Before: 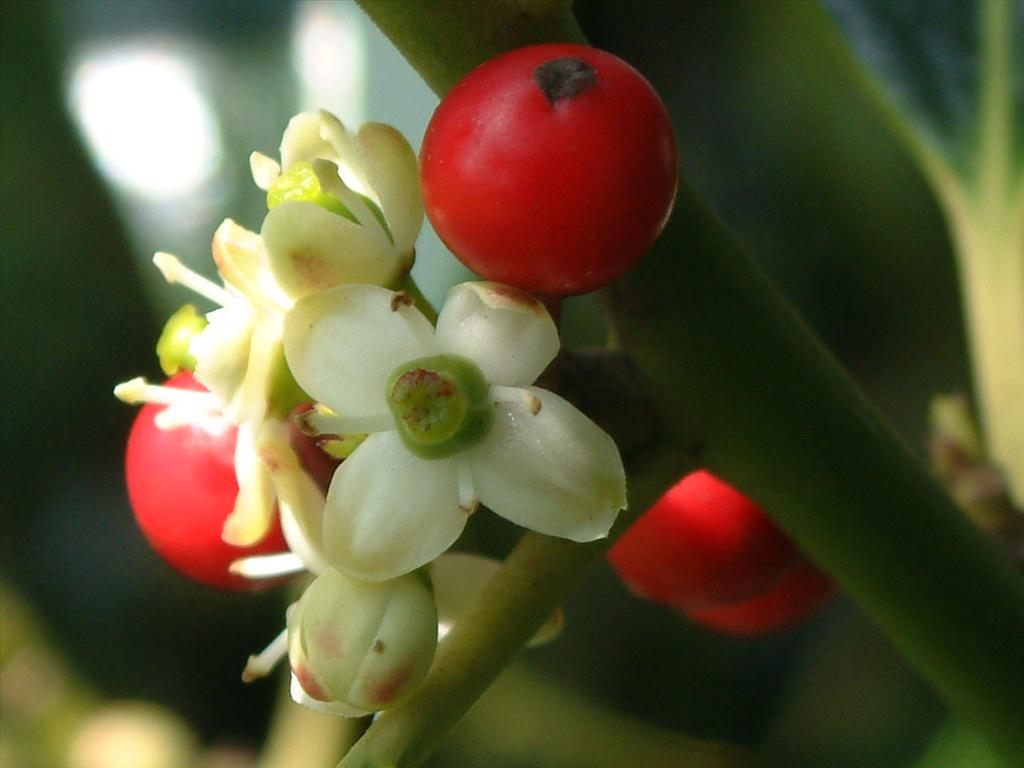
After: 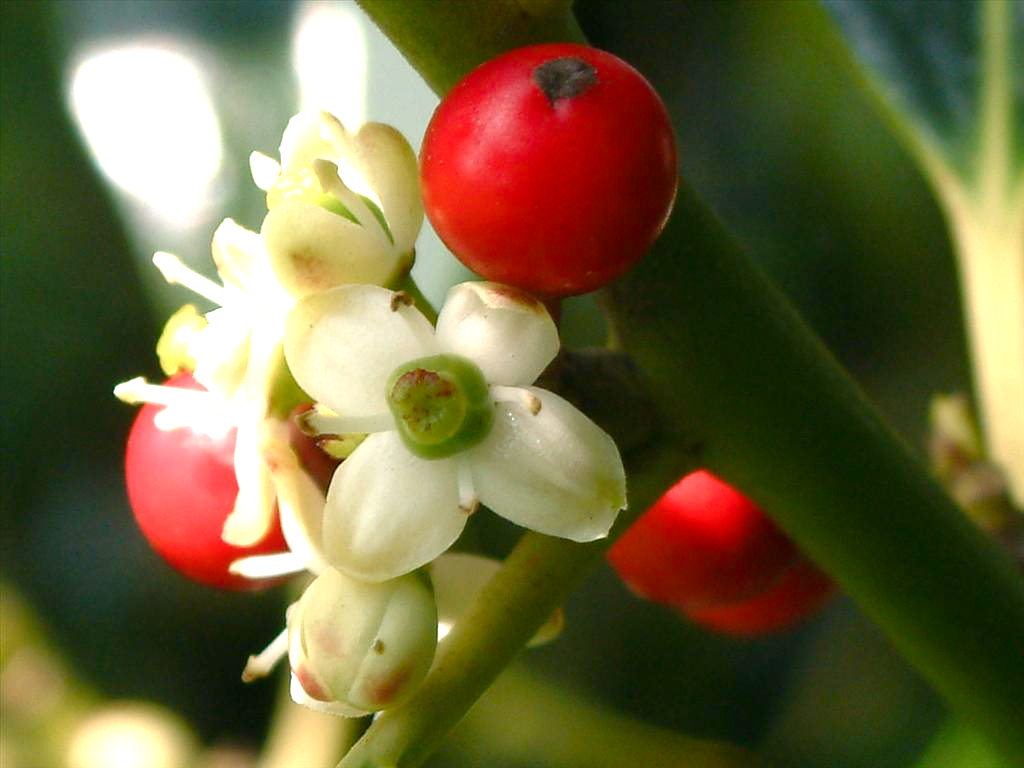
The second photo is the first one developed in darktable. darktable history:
exposure: black level correction 0.001, exposure 0.192 EV, compensate exposure bias true, compensate highlight preservation false
color balance rgb: highlights gain › chroma 2.463%, highlights gain › hue 36.36°, perceptual saturation grading › global saturation 0.968%, perceptual saturation grading › highlights -31.691%, perceptual saturation grading › mid-tones 5.407%, perceptual saturation grading › shadows 18.849%, perceptual brilliance grading › global brilliance 18.34%
